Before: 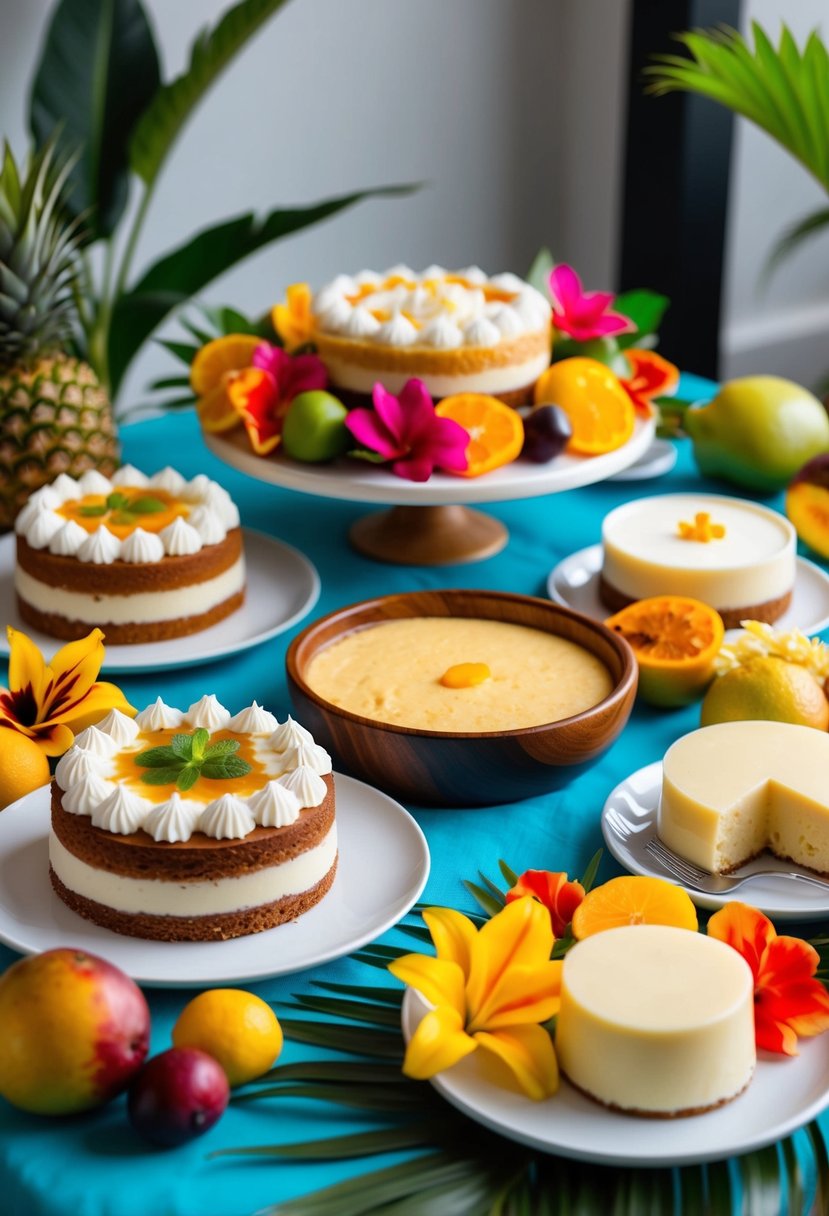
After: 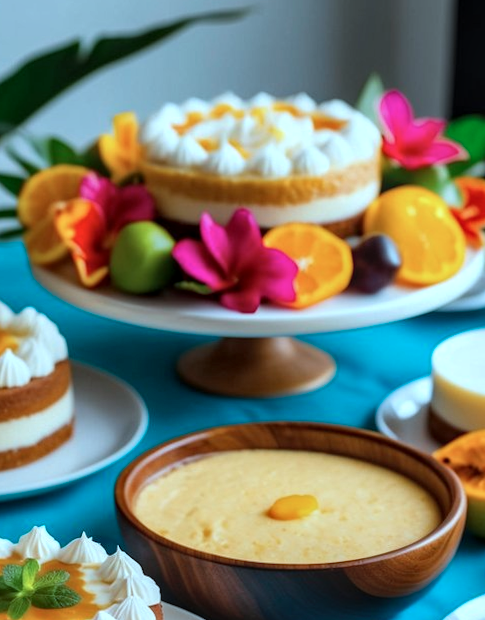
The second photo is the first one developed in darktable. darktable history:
rotate and perspective: lens shift (vertical) 0.048, lens shift (horizontal) -0.024, automatic cropping off
crop: left 20.932%, top 15.471%, right 21.848%, bottom 34.081%
local contrast: on, module defaults
color correction: highlights a* -11.71, highlights b* -15.58
